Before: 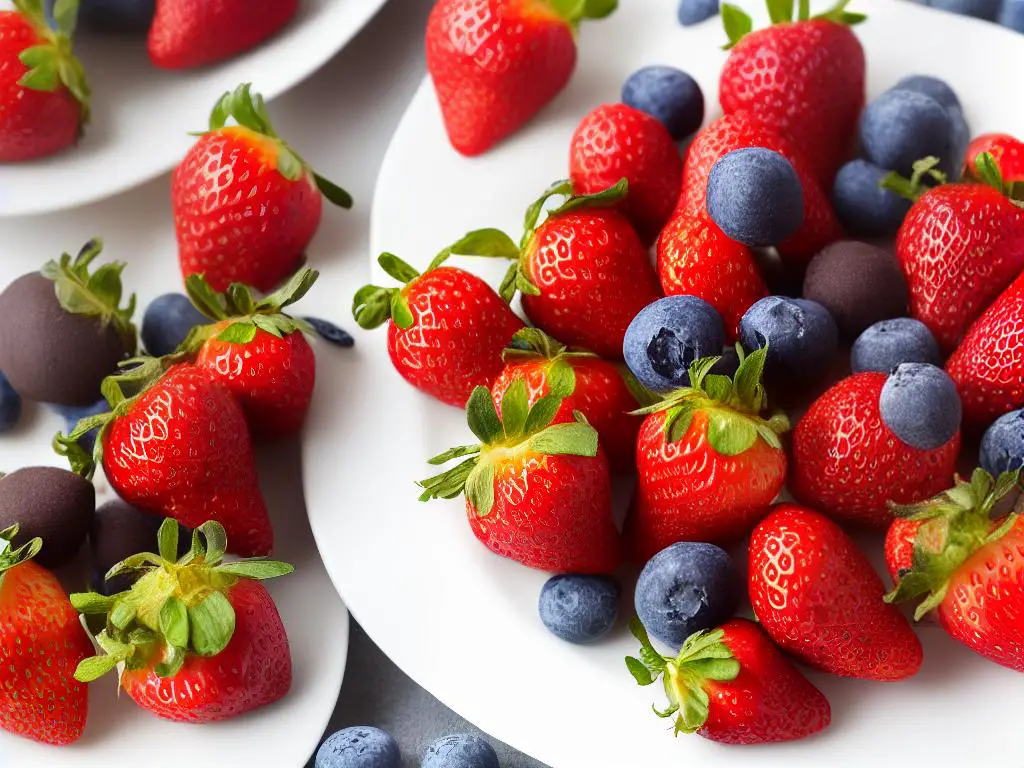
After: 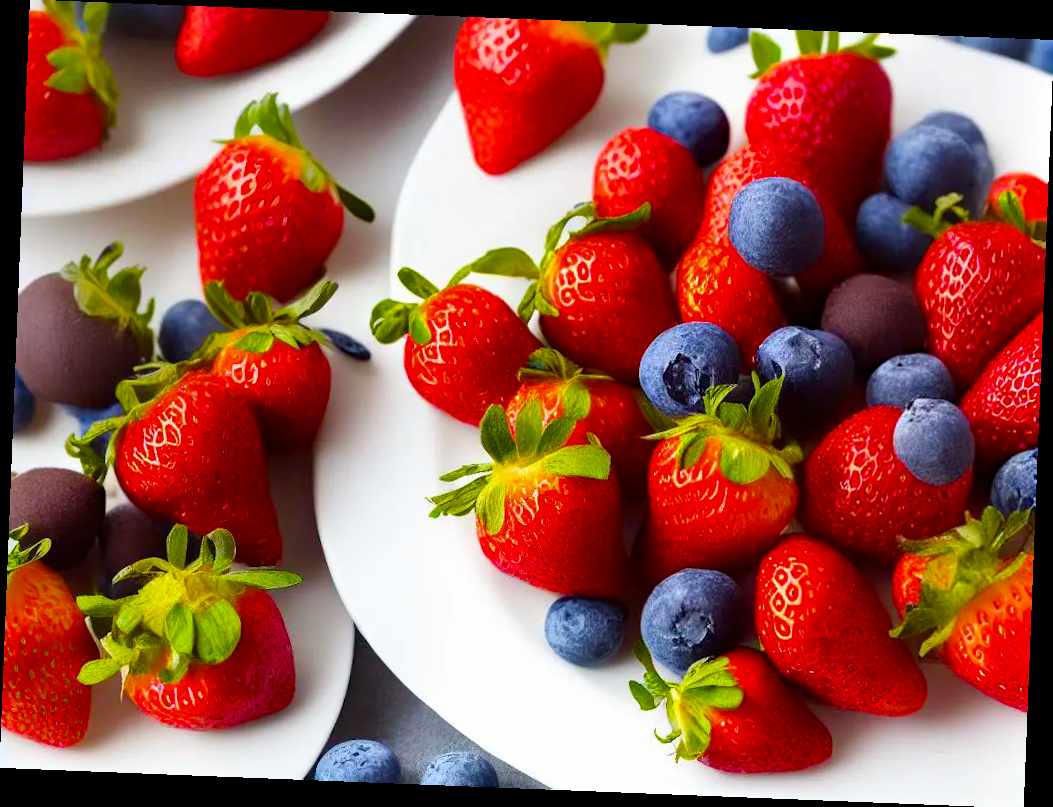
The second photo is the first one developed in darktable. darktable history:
color balance rgb: linear chroma grading › global chroma 15%, perceptual saturation grading › global saturation 30%
rotate and perspective: rotation 2.27°, automatic cropping off
haze removal: compatibility mode true, adaptive false
